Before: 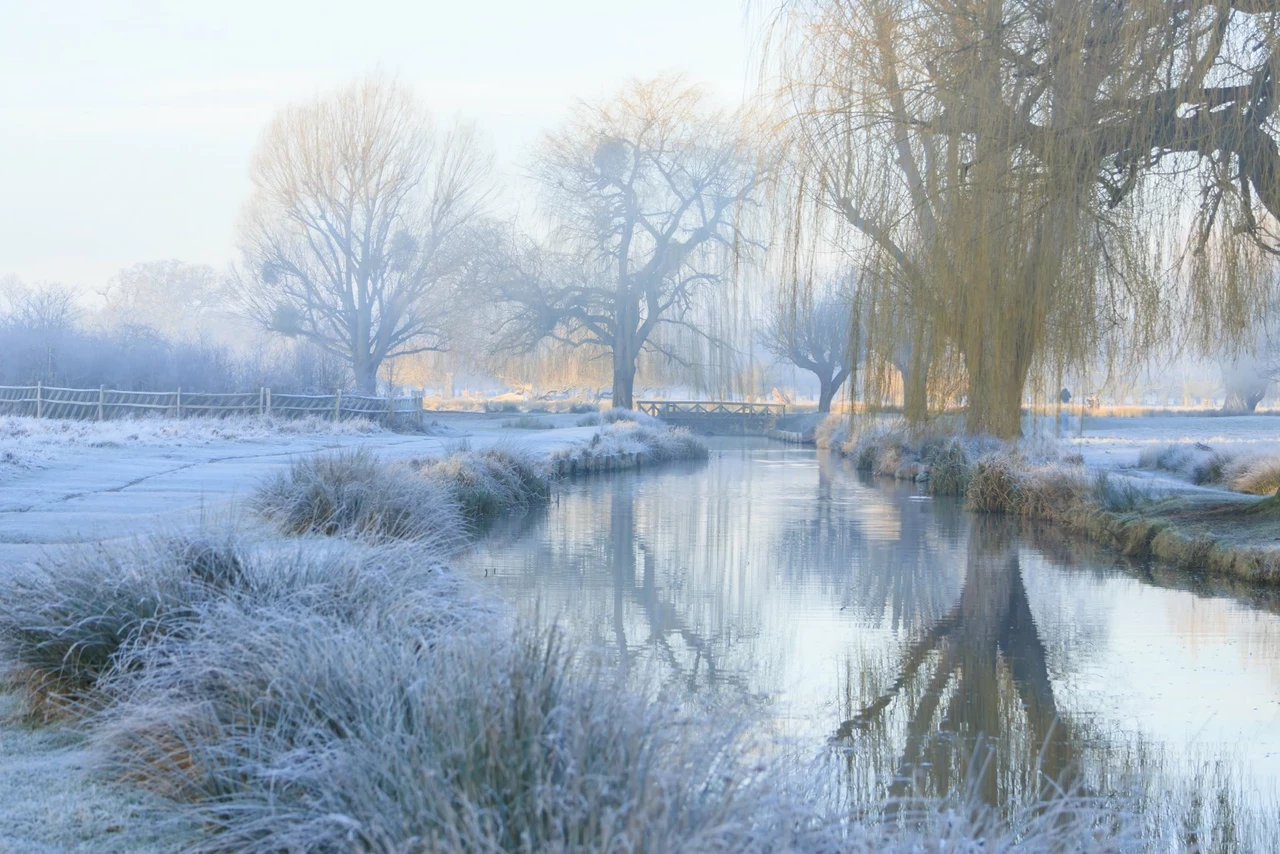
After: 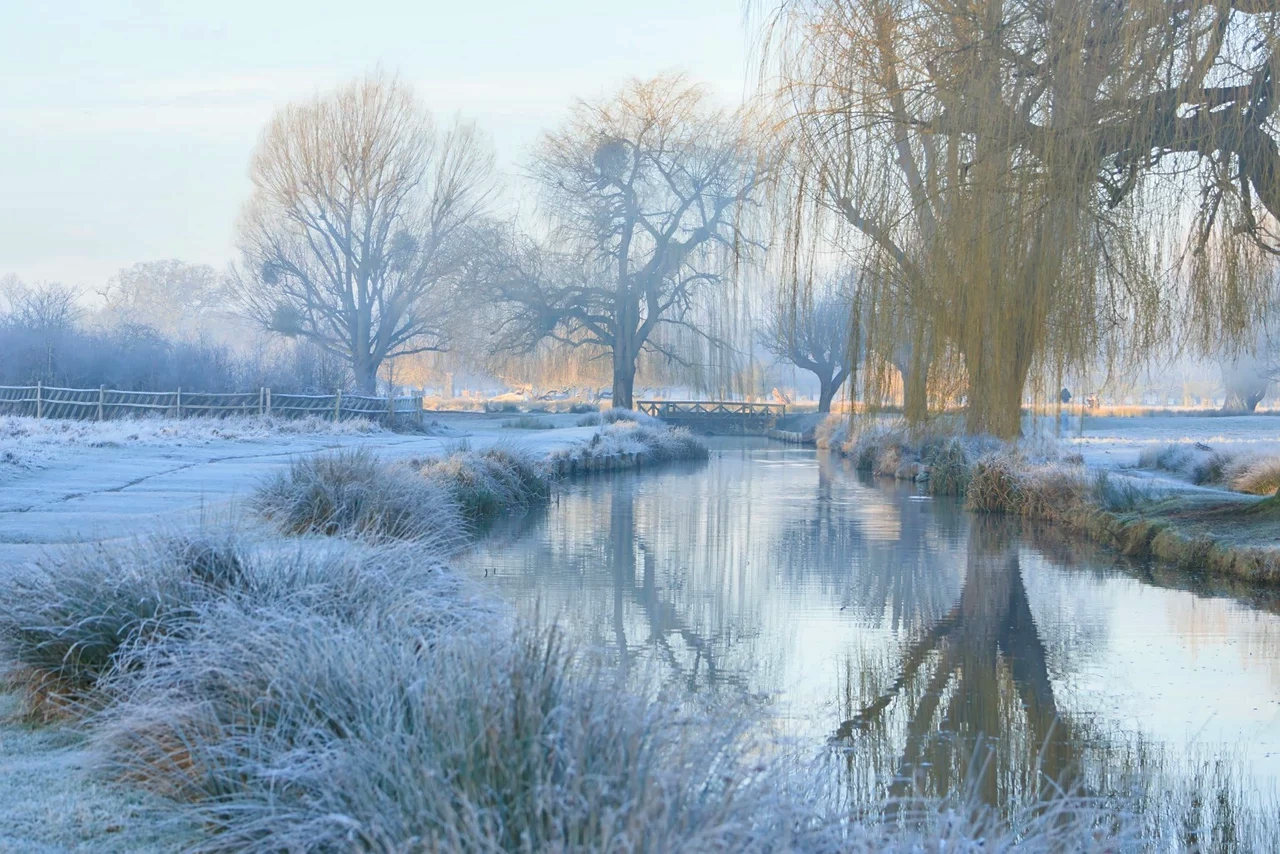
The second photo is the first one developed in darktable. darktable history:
sharpen: amount 0.2
shadows and highlights: low approximation 0.01, soften with gaussian
